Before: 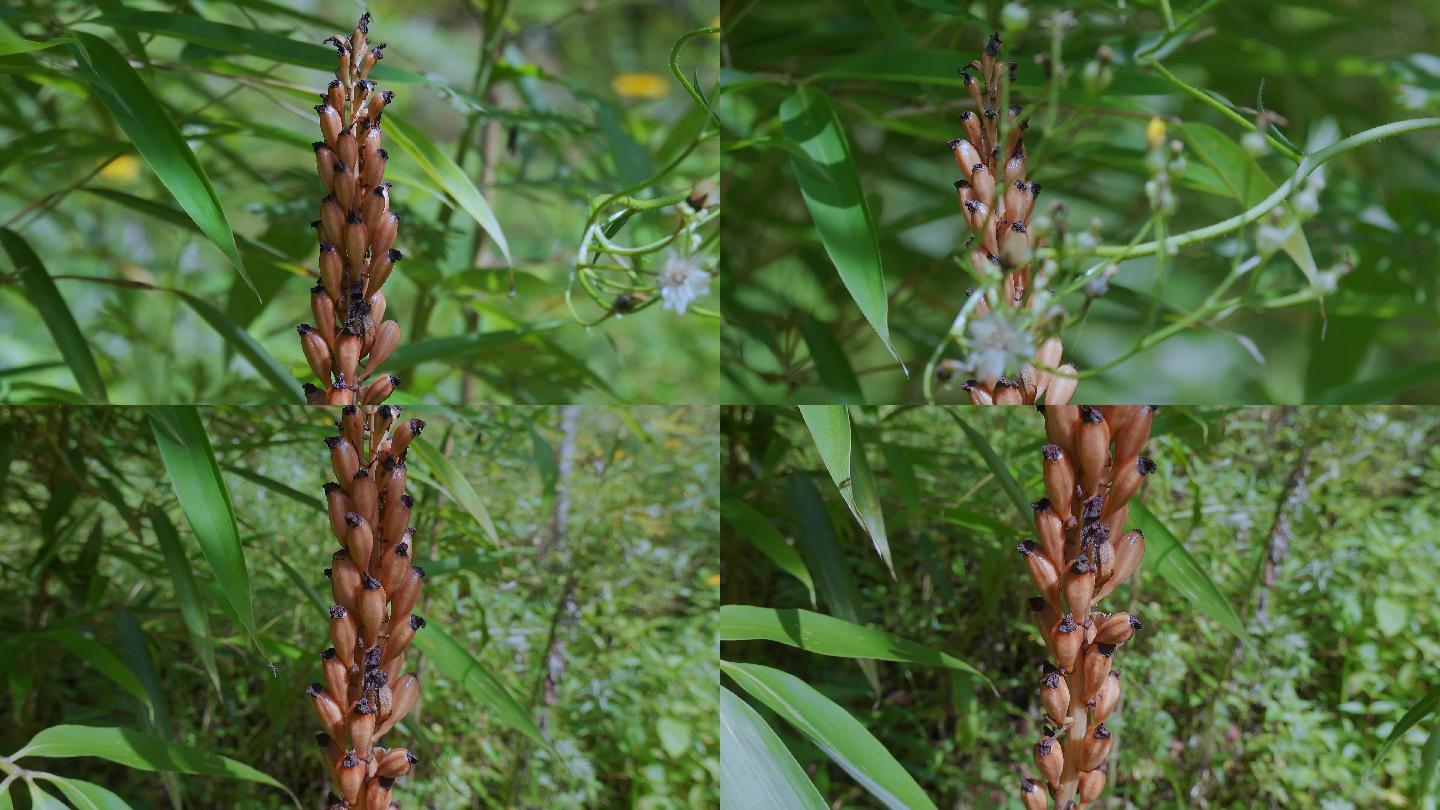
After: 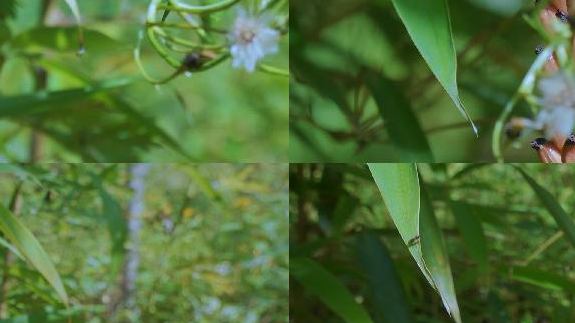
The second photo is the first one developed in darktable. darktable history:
velvia: on, module defaults
crop: left 30%, top 30%, right 30%, bottom 30%
